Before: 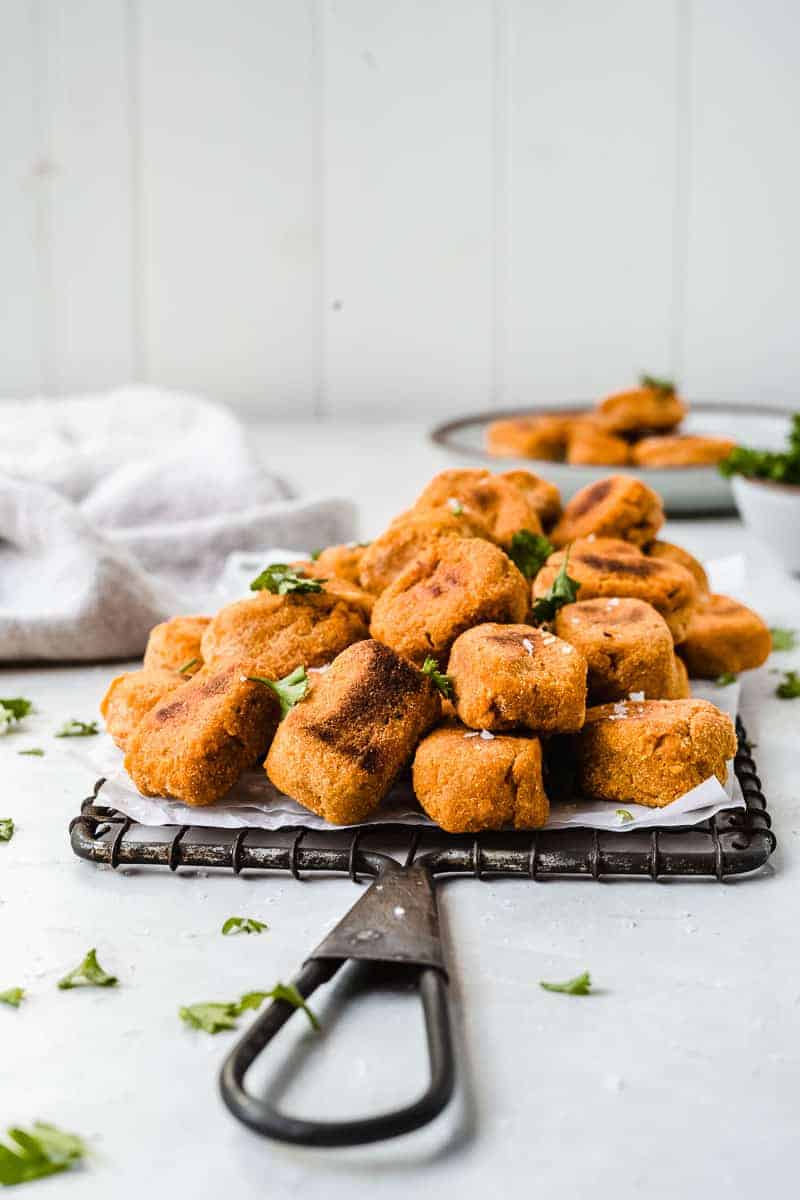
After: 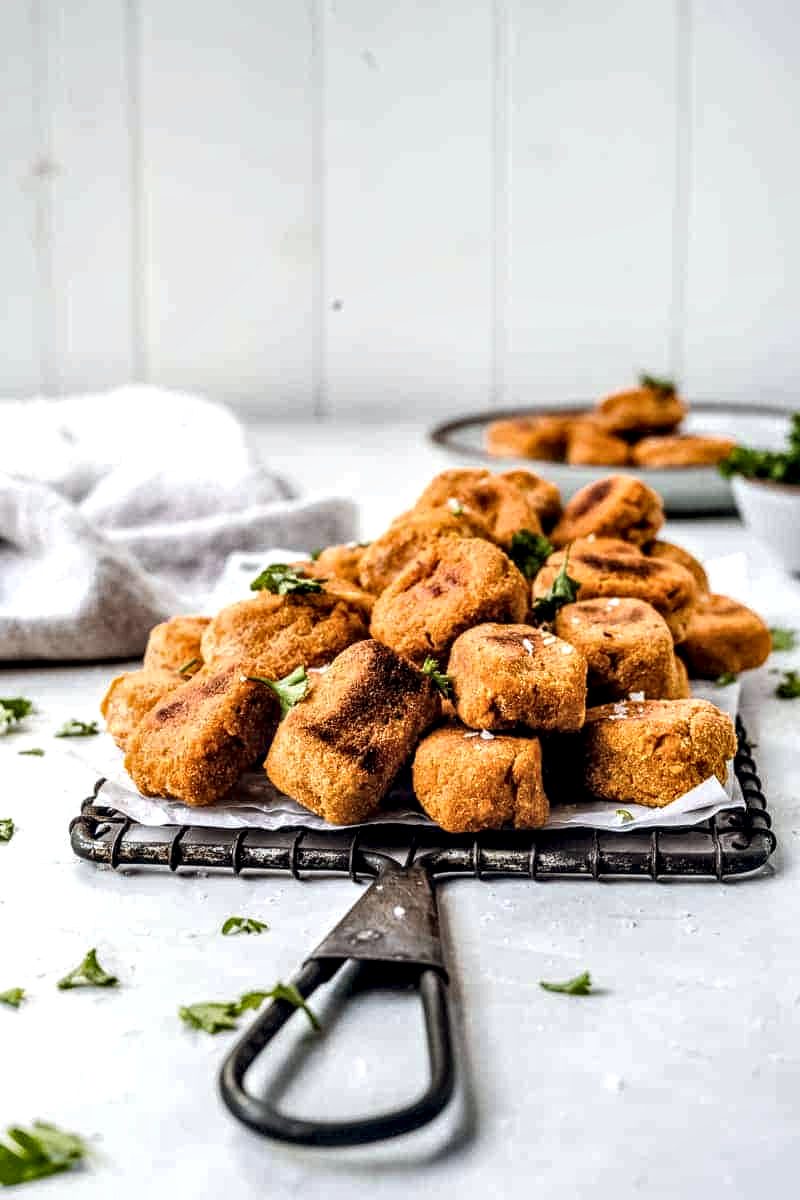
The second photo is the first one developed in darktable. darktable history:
color balance rgb: shadows lift › chroma 3.88%, shadows lift › hue 88.52°, power › hue 214.65°, global offset › chroma 0.1%, global offset › hue 252.4°, contrast 4.45%
local contrast: highlights 79%, shadows 56%, detail 175%, midtone range 0.428
